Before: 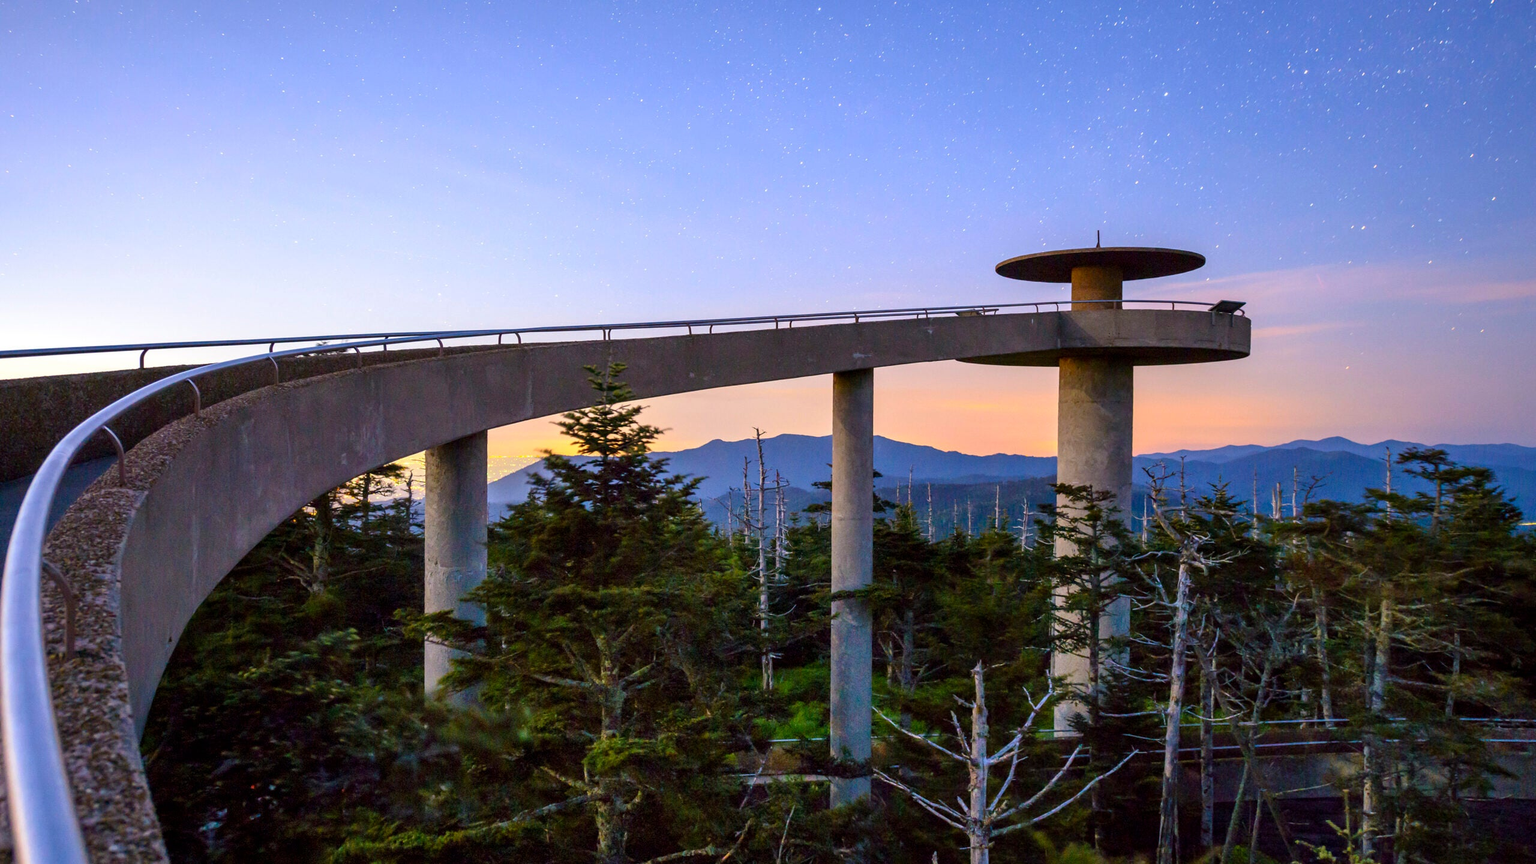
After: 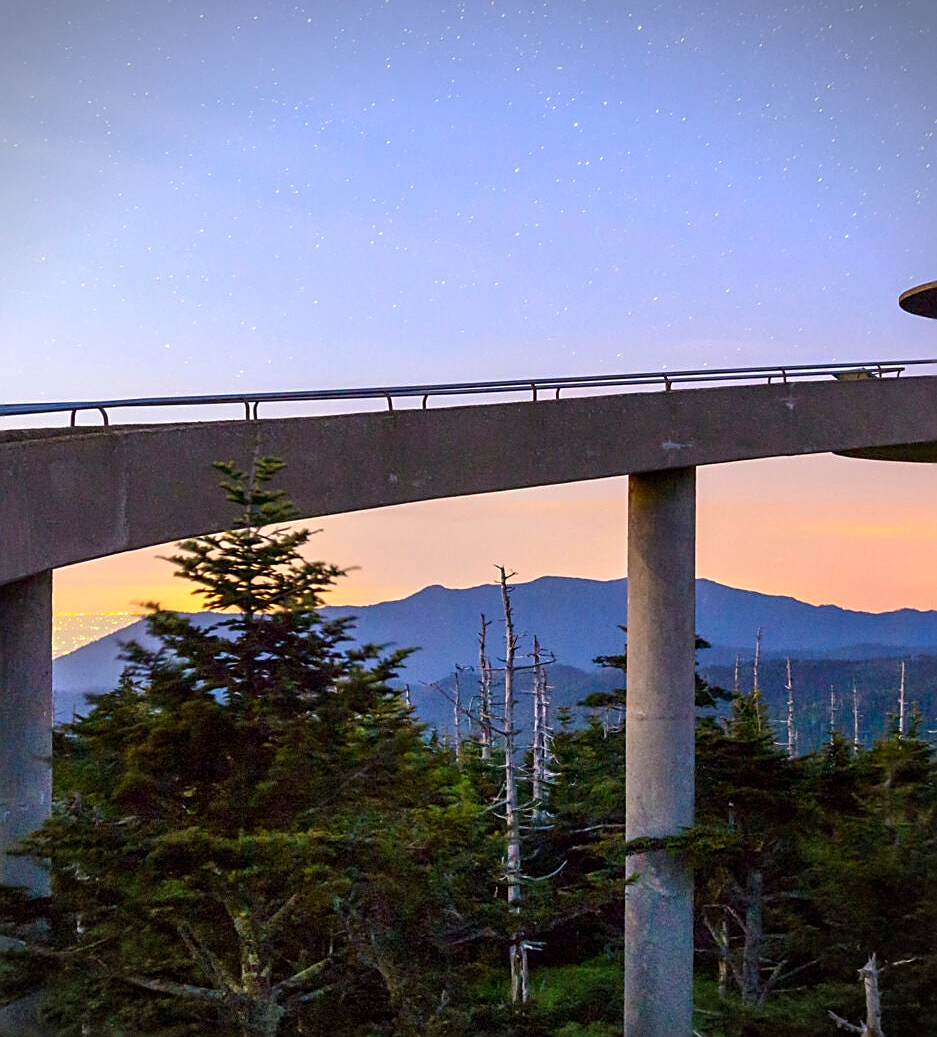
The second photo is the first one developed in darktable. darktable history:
crop and rotate: left 29.701%, top 10.247%, right 33.669%, bottom 17.679%
vignetting: fall-off start 97.24%, width/height ratio 1.184, unbound false
sharpen: on, module defaults
